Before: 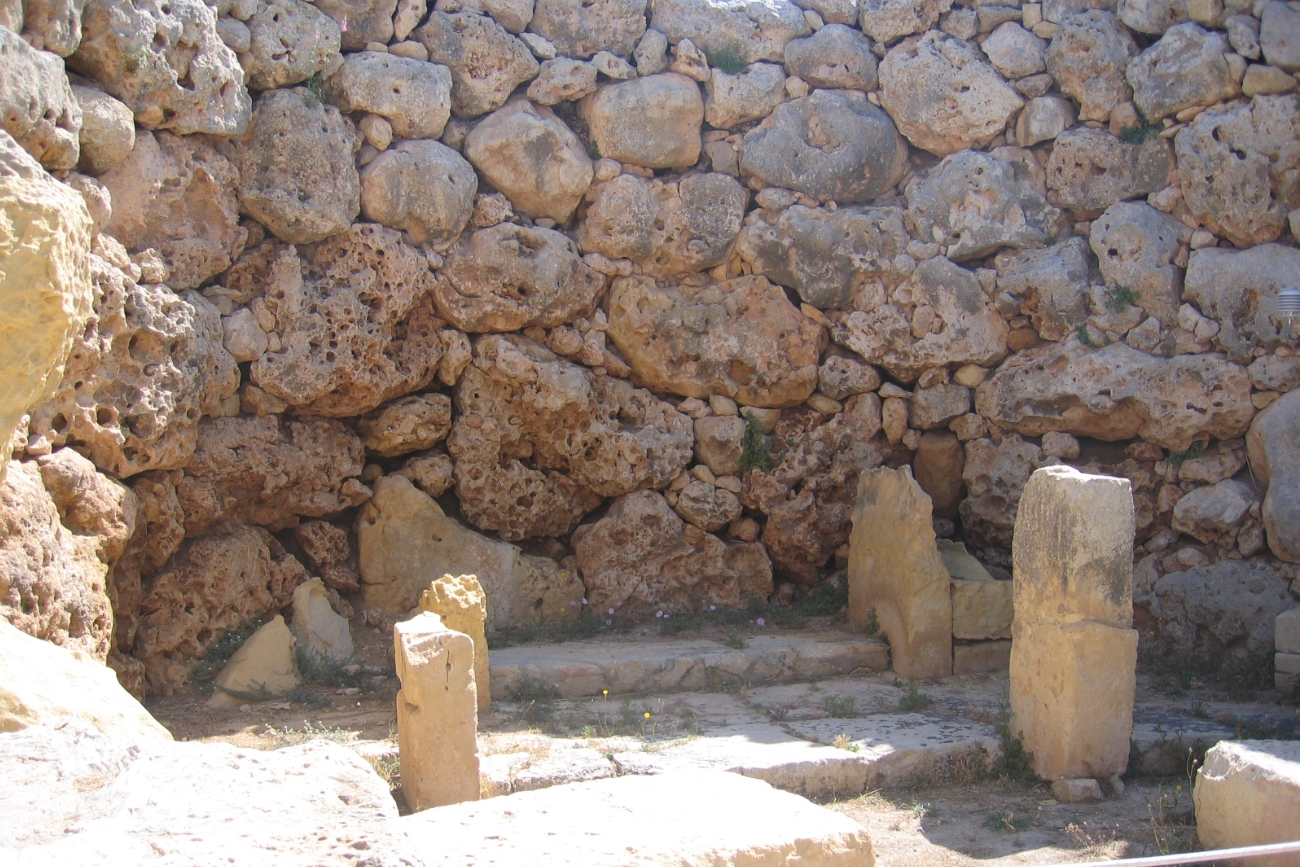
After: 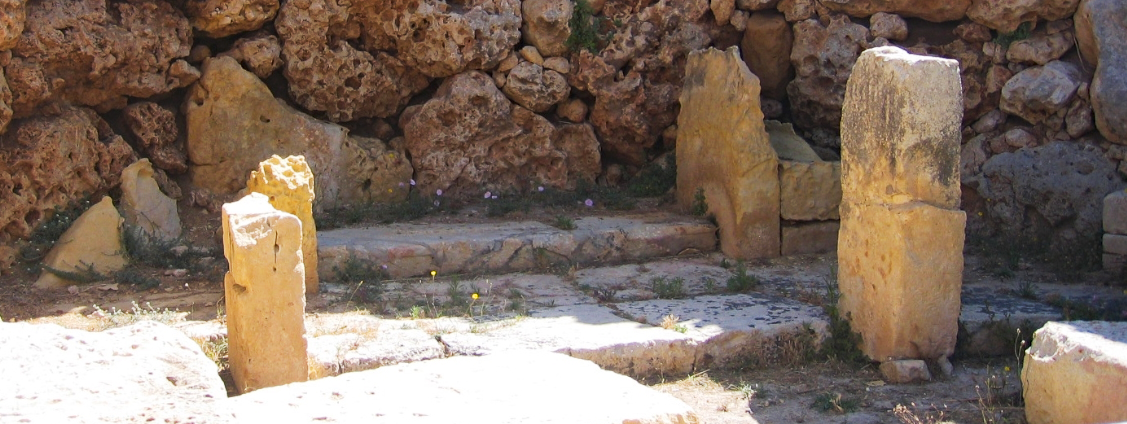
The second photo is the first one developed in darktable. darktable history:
haze removal: strength 0.278, distance 0.254, compatibility mode true, adaptive false
tone curve: curves: ch0 [(0, 0) (0.003, 0.003) (0.011, 0.012) (0.025, 0.023) (0.044, 0.04) (0.069, 0.056) (0.1, 0.082) (0.136, 0.107) (0.177, 0.144) (0.224, 0.186) (0.277, 0.237) (0.335, 0.297) (0.399, 0.37) (0.468, 0.465) (0.543, 0.567) (0.623, 0.68) (0.709, 0.782) (0.801, 0.86) (0.898, 0.924) (1, 1)], preserve colors none
crop and rotate: left 13.249%, top 48.375%, bottom 2.718%
